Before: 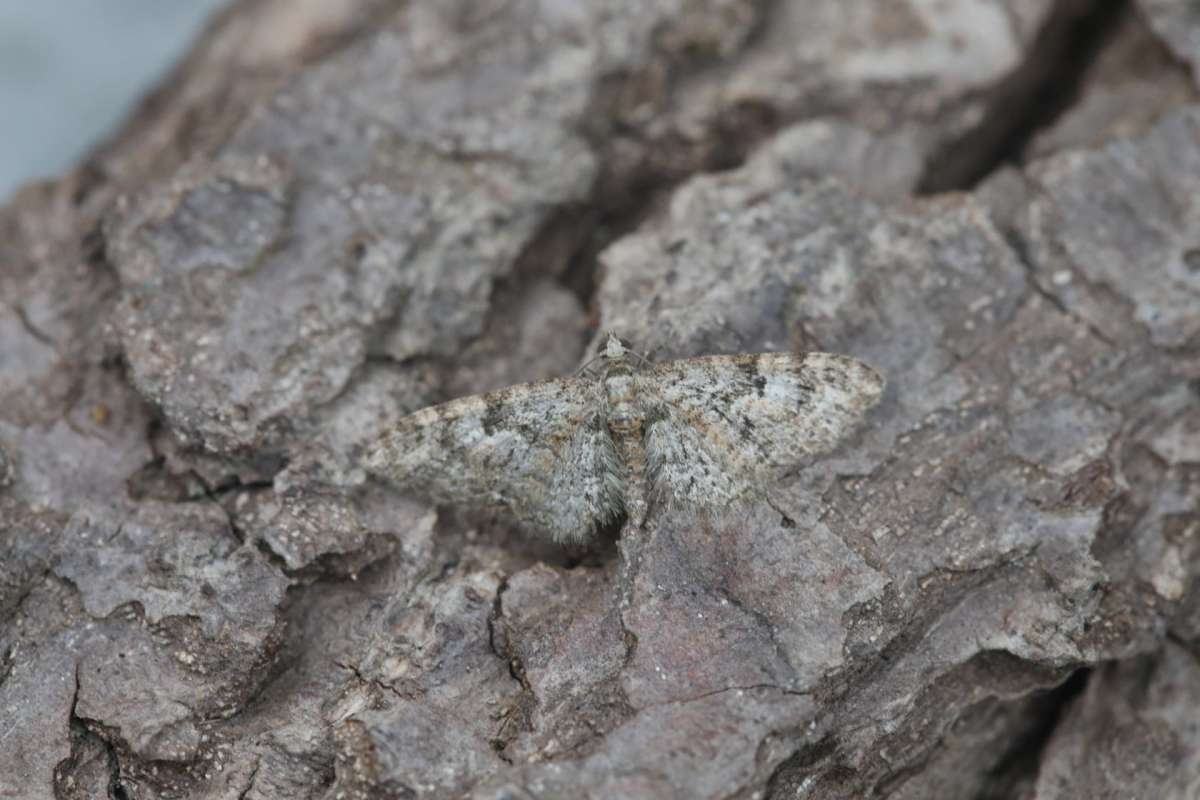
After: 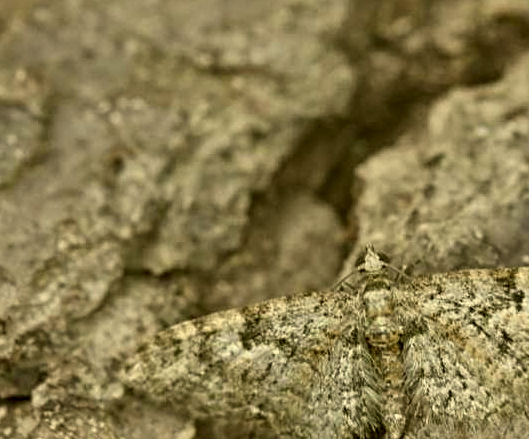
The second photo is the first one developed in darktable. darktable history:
color zones: curves: ch0 [(0.068, 0.464) (0.25, 0.5) (0.48, 0.508) (0.75, 0.536) (0.886, 0.476) (0.967, 0.456)]; ch1 [(0.066, 0.456) (0.25, 0.5) (0.616, 0.508) (0.746, 0.56) (0.934, 0.444)]
color correction: highlights a* 0.141, highlights b* 28.97, shadows a* -0.187, shadows b* 21.42
contrast equalizer: octaves 7, y [[0.5, 0.542, 0.583, 0.625, 0.667, 0.708], [0.5 ×6], [0.5 ×6], [0 ×6], [0 ×6]]
exposure: compensate highlight preservation false
crop: left 20.233%, top 10.785%, right 35.615%, bottom 34.284%
